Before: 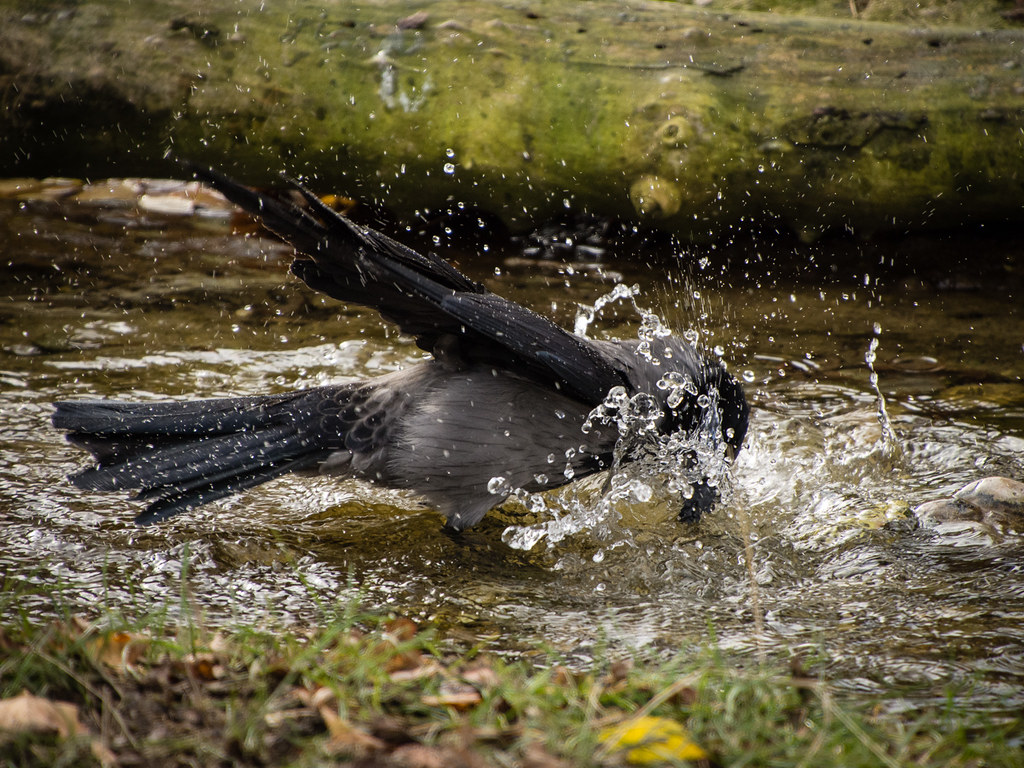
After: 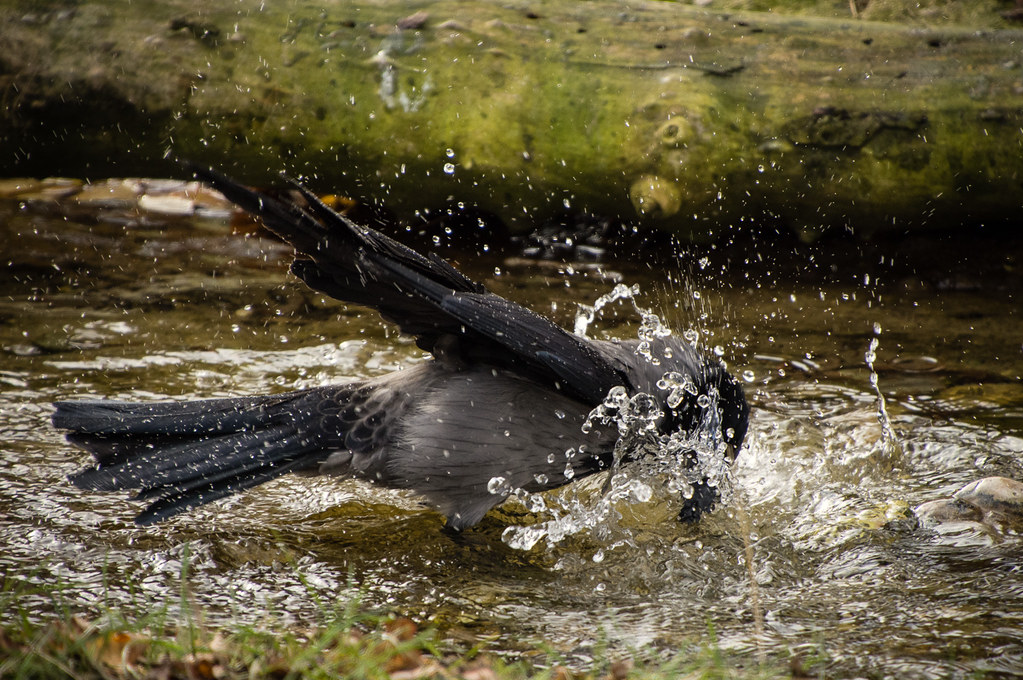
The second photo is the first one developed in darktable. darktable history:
crop and rotate: top 0%, bottom 11.457%
color correction: highlights b* 3.03
